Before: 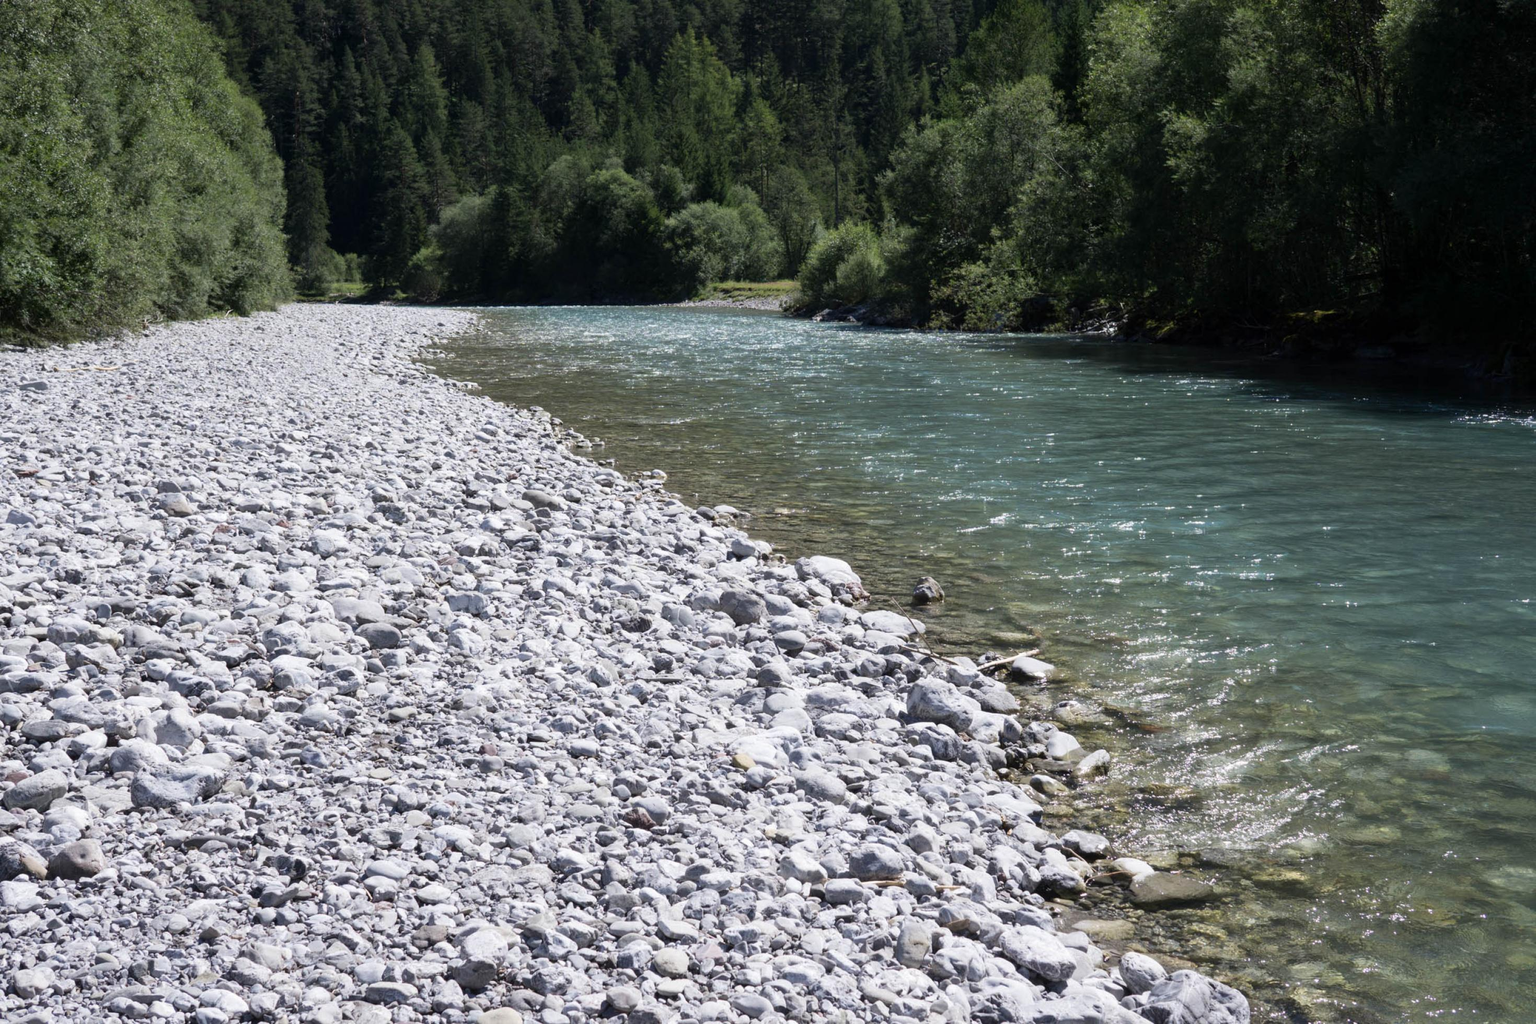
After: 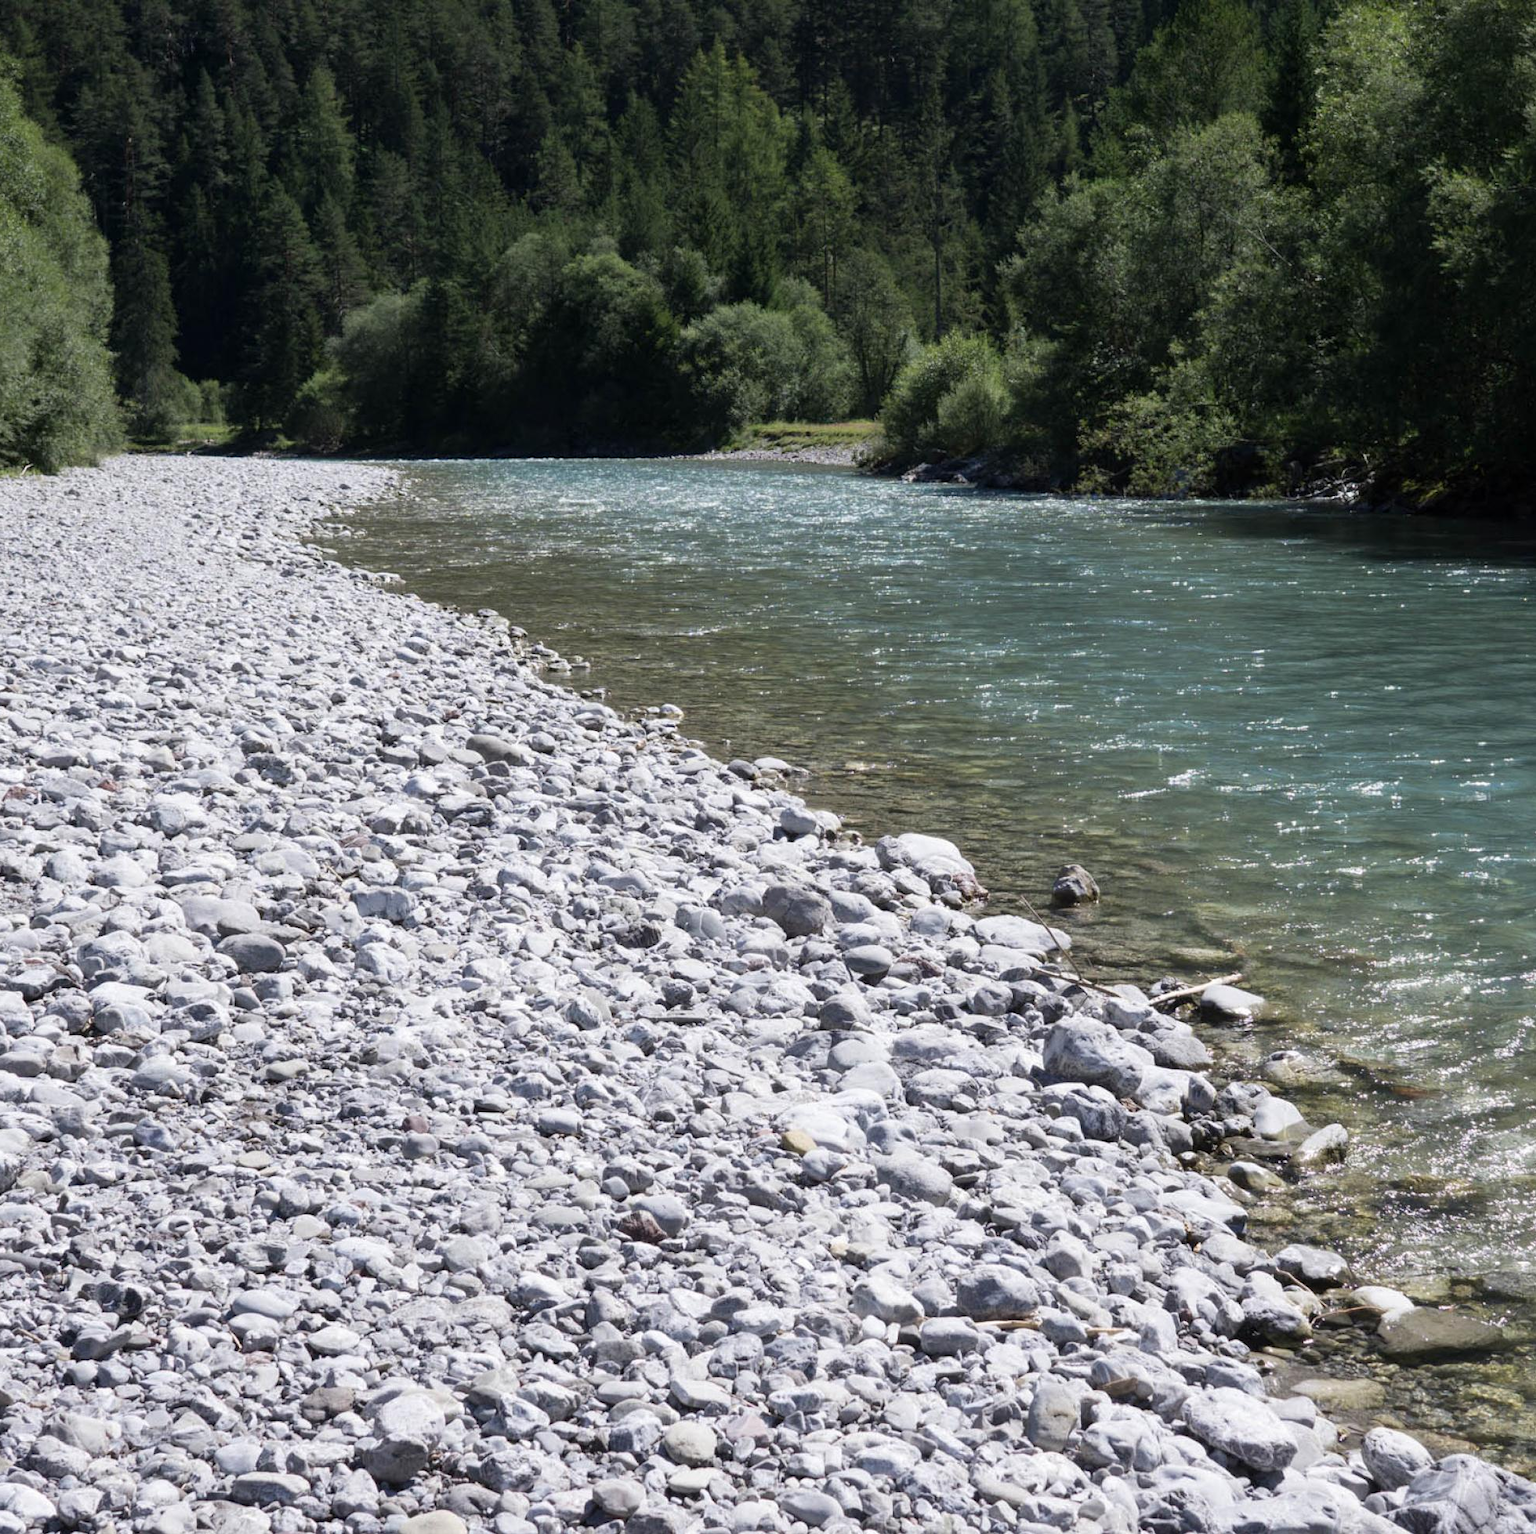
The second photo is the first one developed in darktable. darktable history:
crop and rotate: left 13.771%, right 19.538%
